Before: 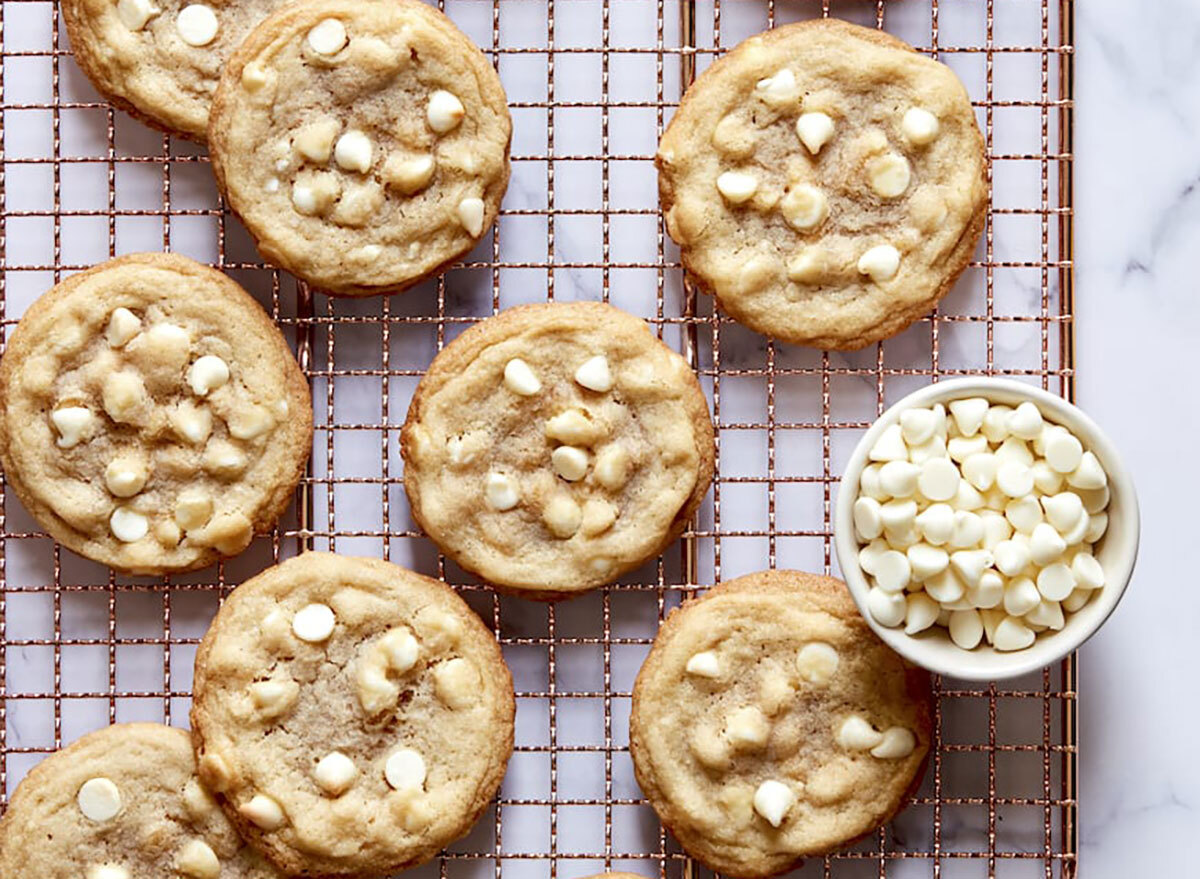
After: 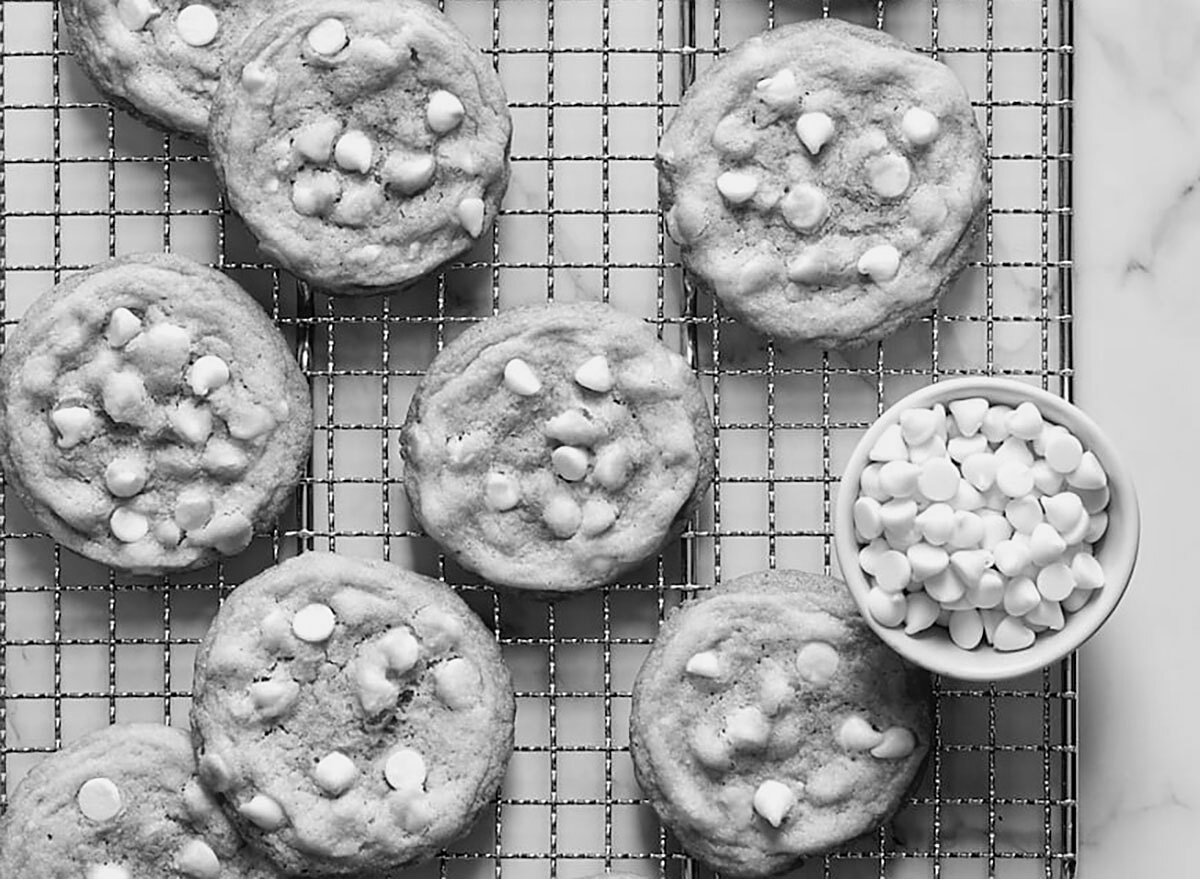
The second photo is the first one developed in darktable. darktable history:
exposure: compensate highlight preservation false
monochrome: a -71.75, b 75.82
sharpen: radius 1.864, amount 0.398, threshold 1.271
